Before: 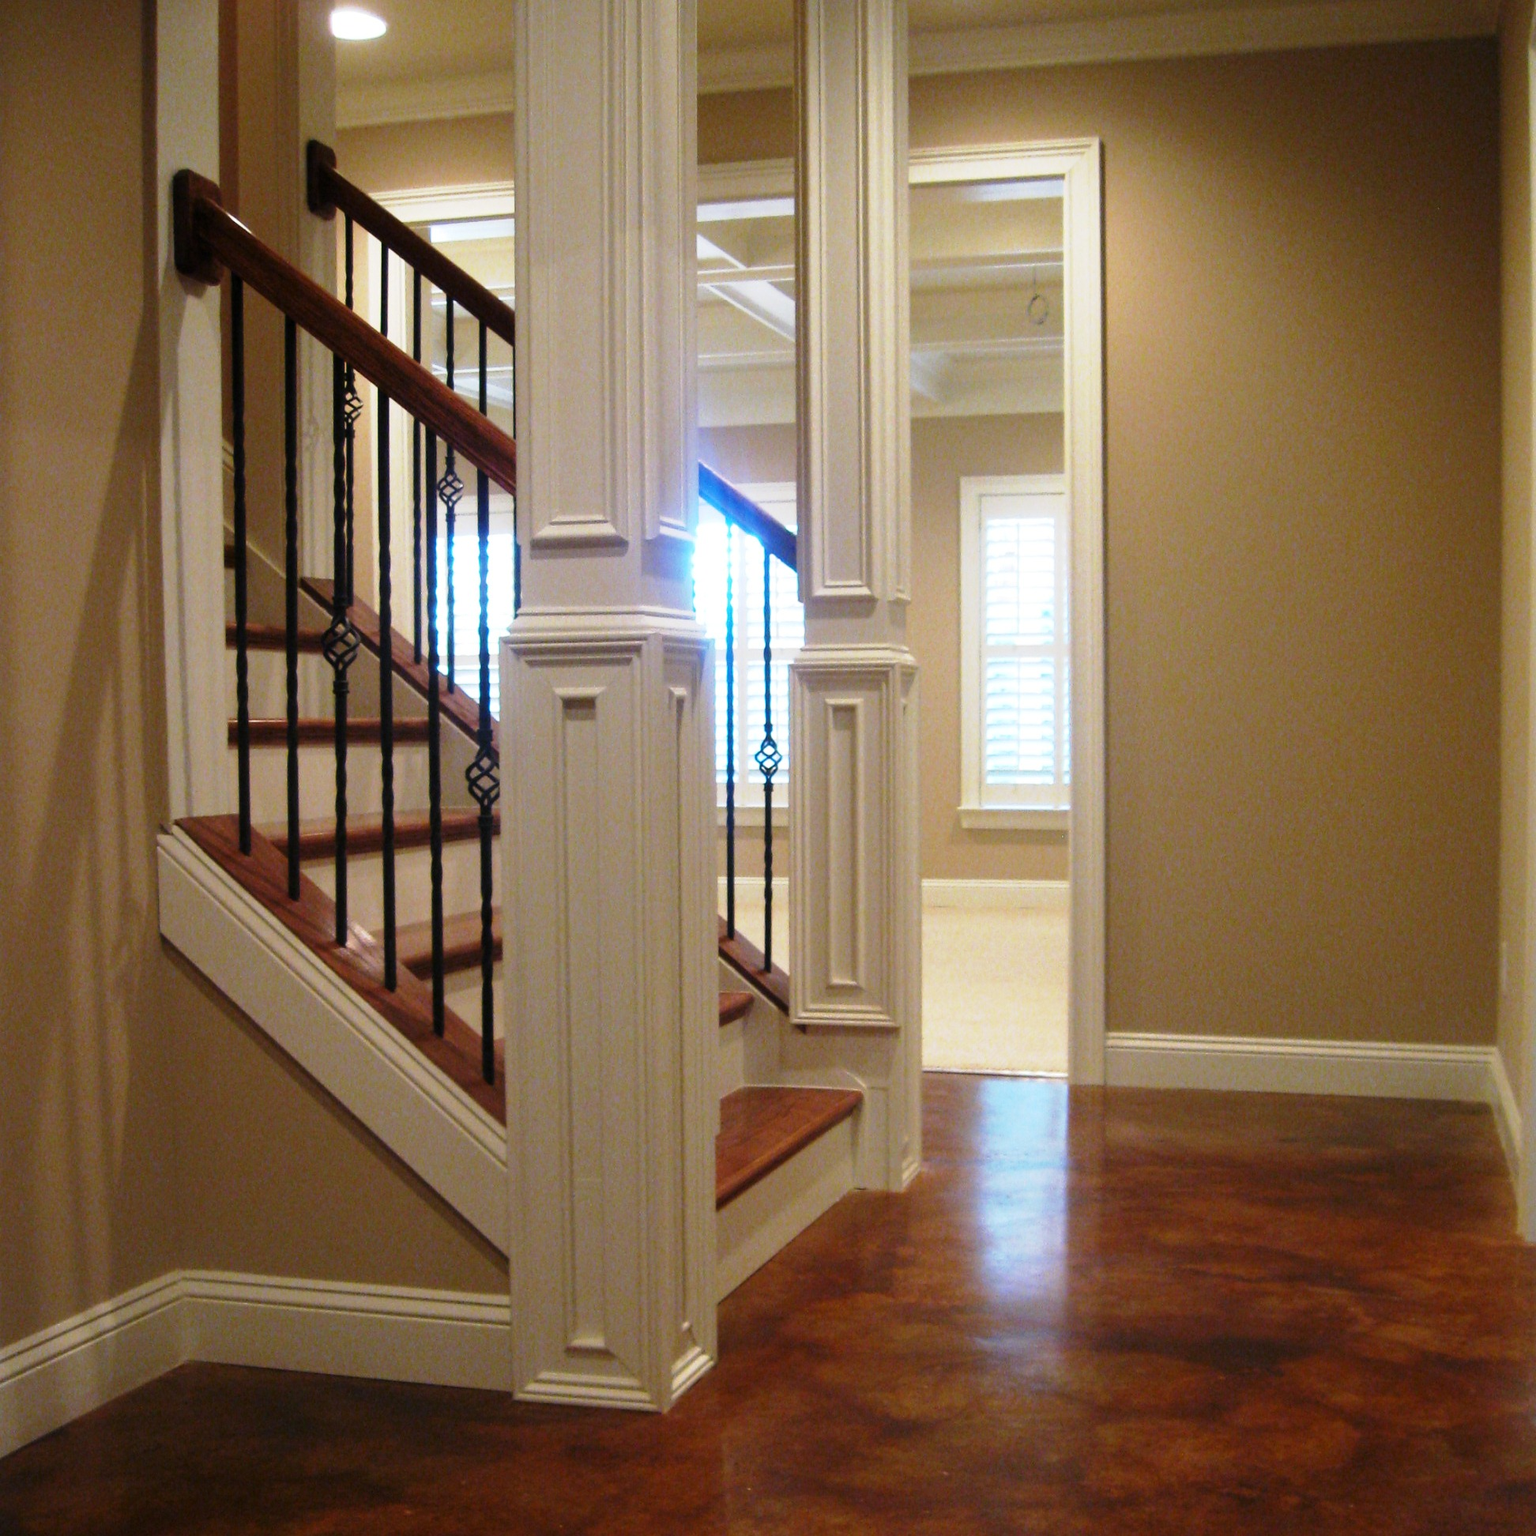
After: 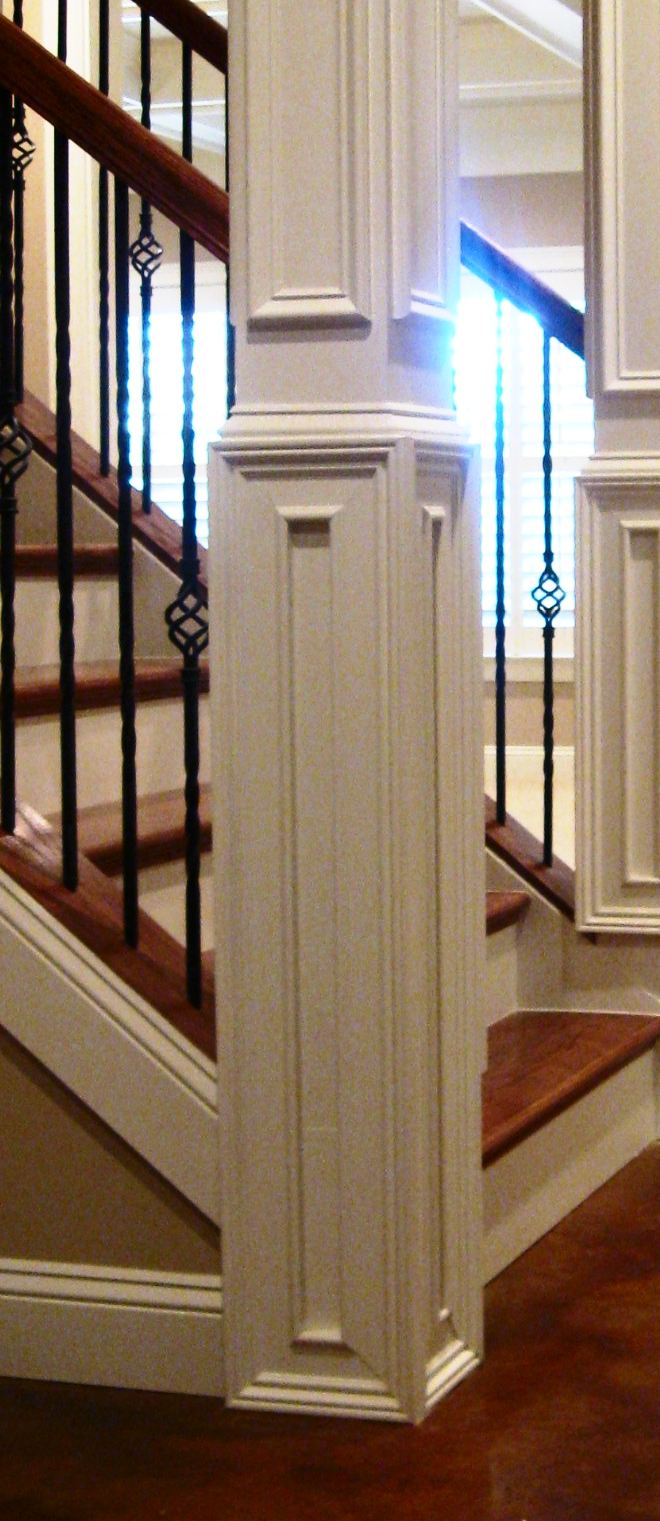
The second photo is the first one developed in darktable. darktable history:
crop and rotate: left 21.882%, top 18.76%, right 44.13%, bottom 2.996%
contrast brightness saturation: contrast 0.222
tone equalizer: mask exposure compensation -0.516 EV
